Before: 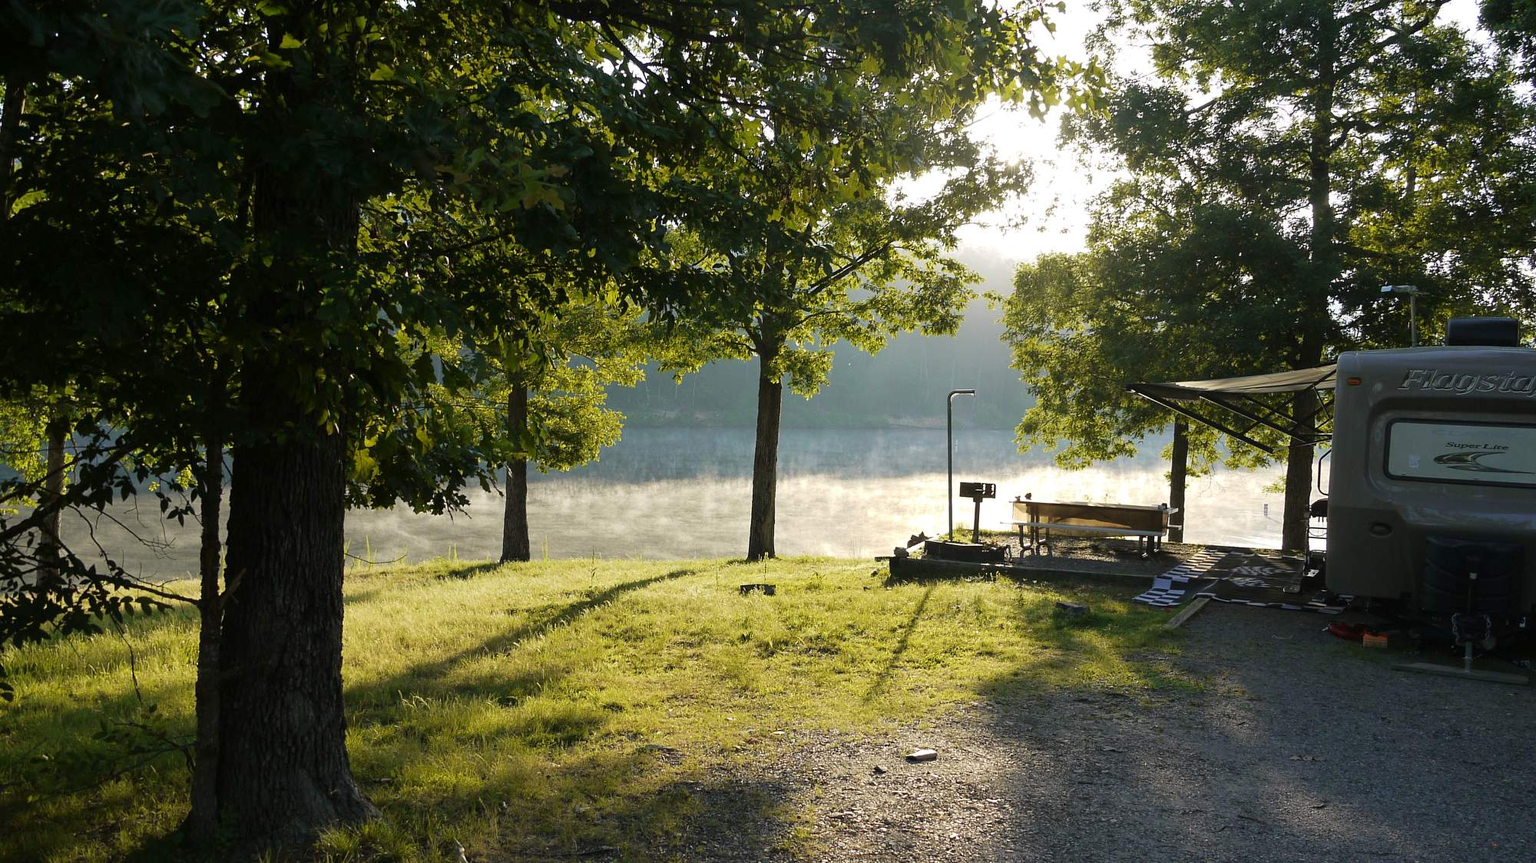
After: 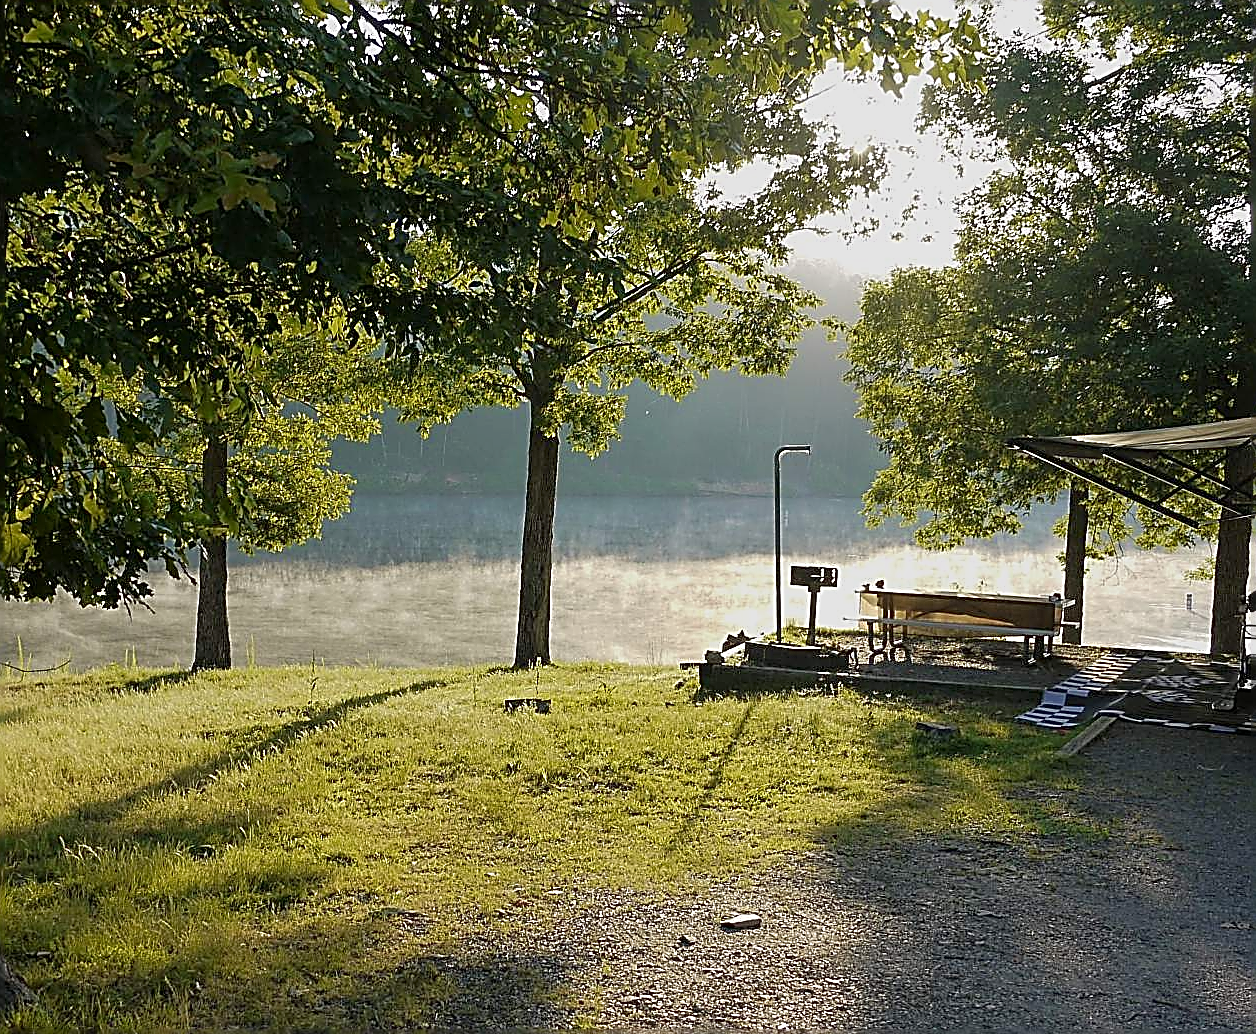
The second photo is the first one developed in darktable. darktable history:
crop and rotate: left 22.974%, top 5.624%, right 14.2%, bottom 2.307%
sharpen: amount 1.999
tone equalizer: -8 EV 0.229 EV, -7 EV 0.414 EV, -6 EV 0.403 EV, -5 EV 0.277 EV, -3 EV -0.249 EV, -2 EV -0.415 EV, -1 EV -0.442 EV, +0 EV -0.235 EV, edges refinement/feathering 500, mask exposure compensation -1.57 EV, preserve details no
contrast brightness saturation: contrast 0.078, saturation 0.02
